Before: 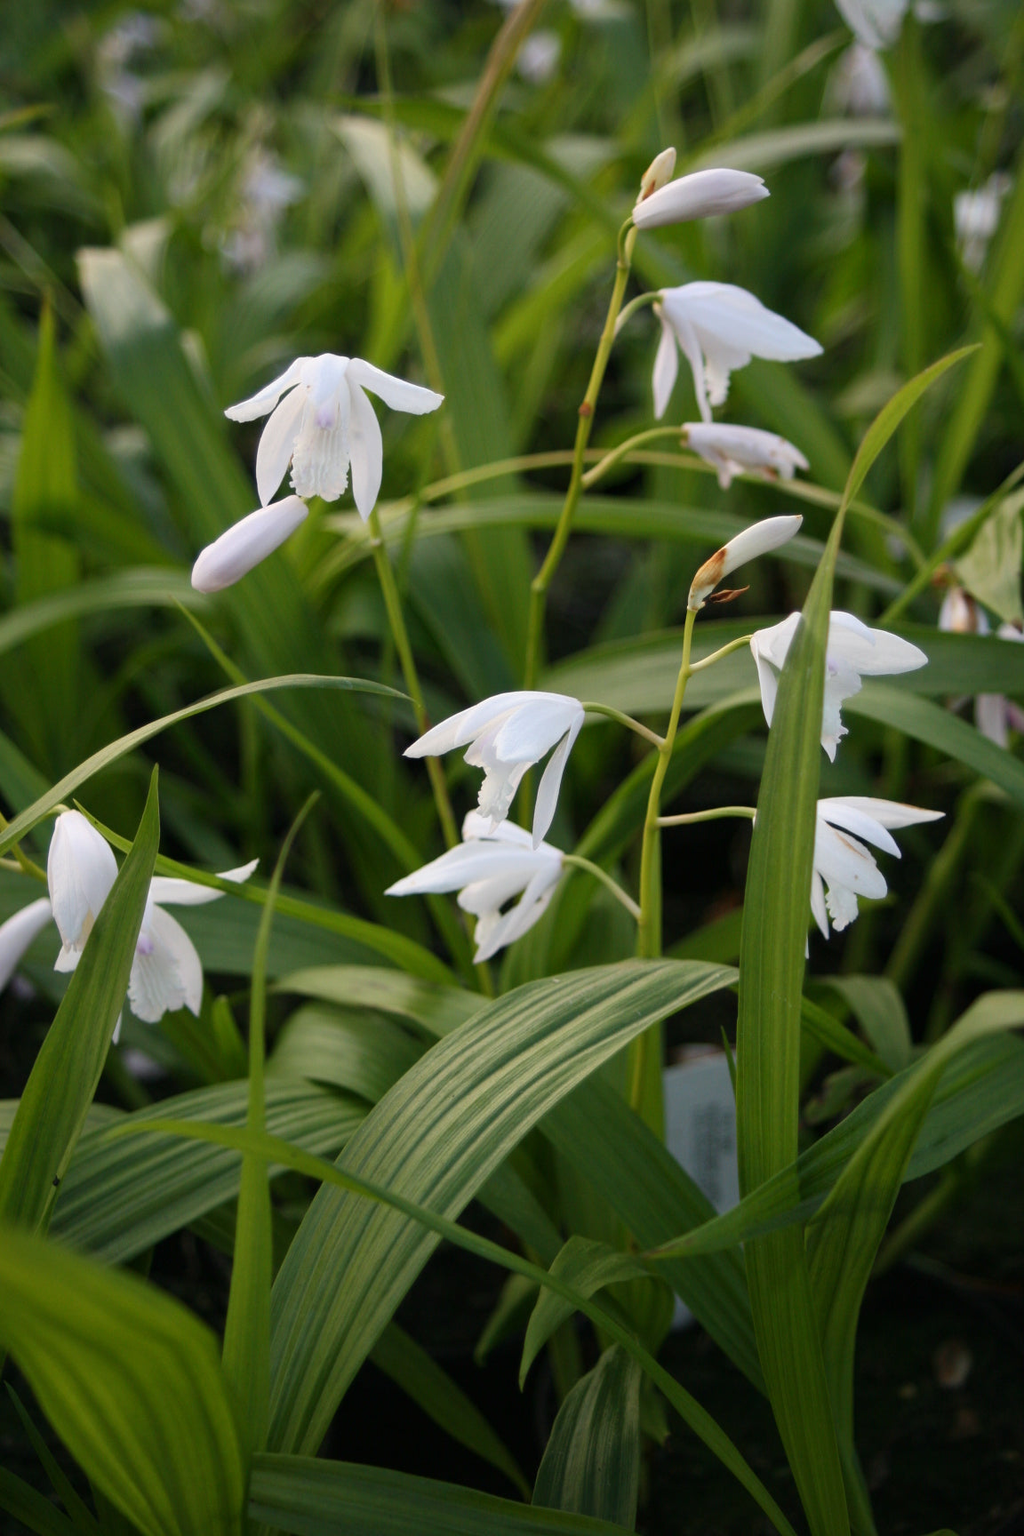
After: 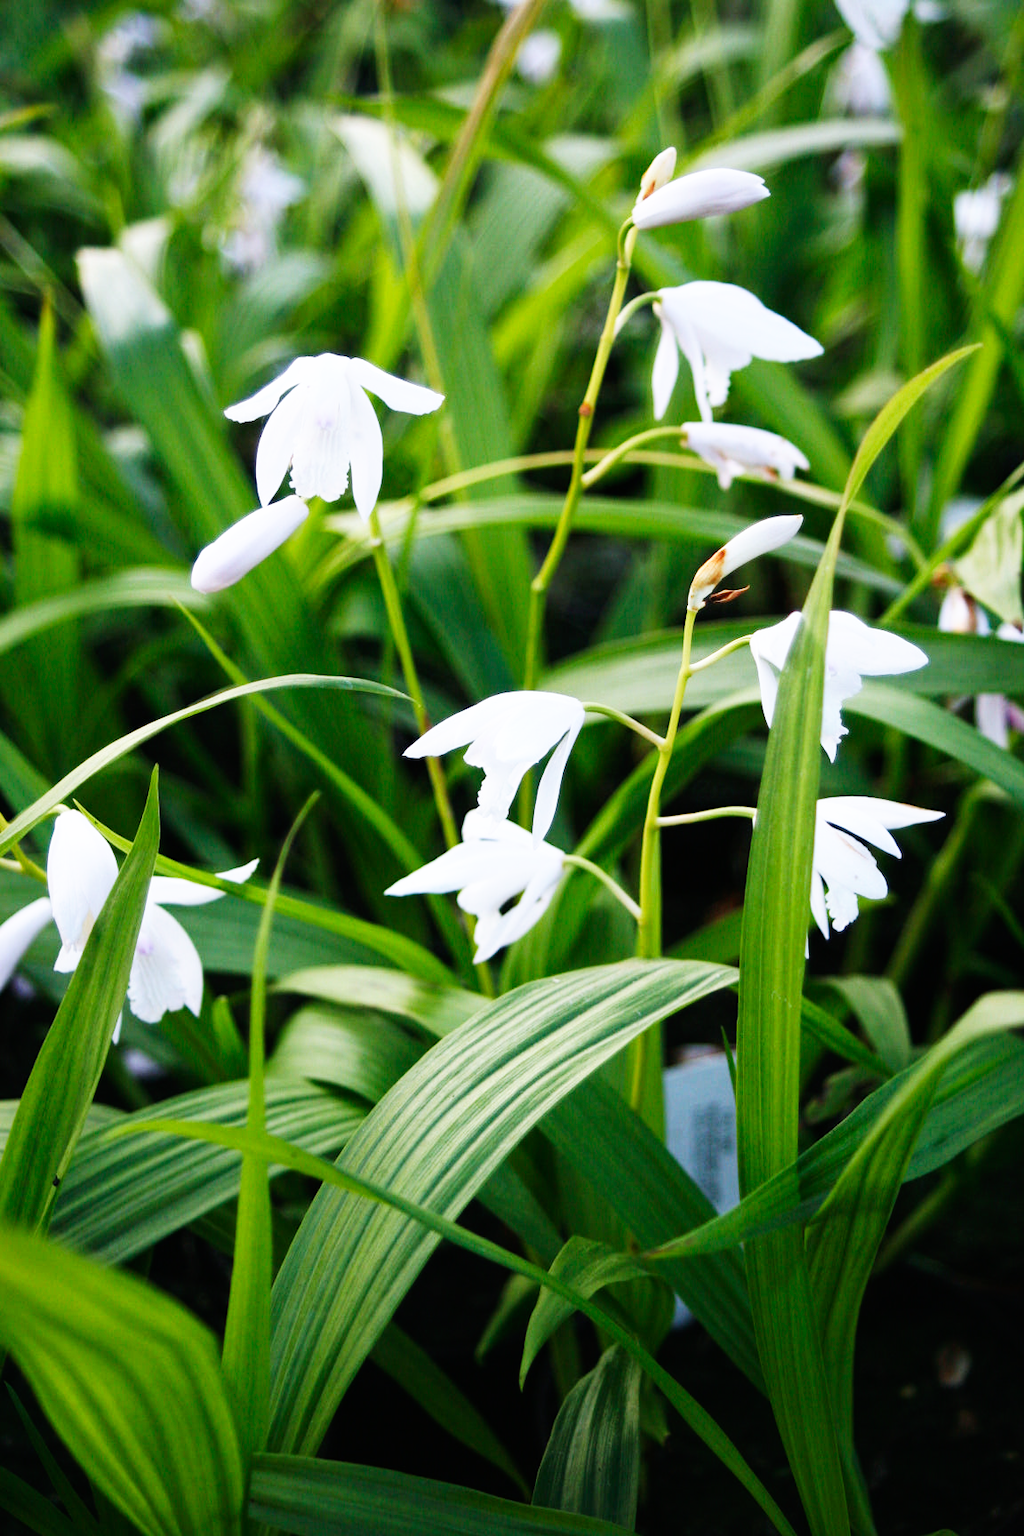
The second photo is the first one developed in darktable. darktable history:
base curve: curves: ch0 [(0, 0) (0.007, 0.004) (0.027, 0.03) (0.046, 0.07) (0.207, 0.54) (0.442, 0.872) (0.673, 0.972) (1, 1)], preserve colors none
color calibration: illuminant as shot in camera, x 0.37, y 0.382, temperature 4315.58 K
